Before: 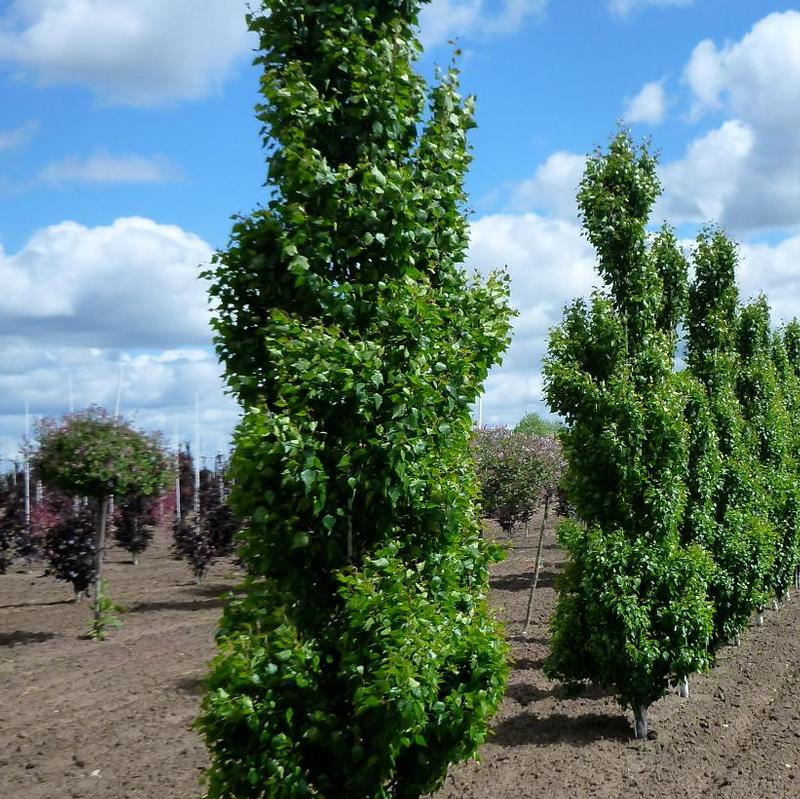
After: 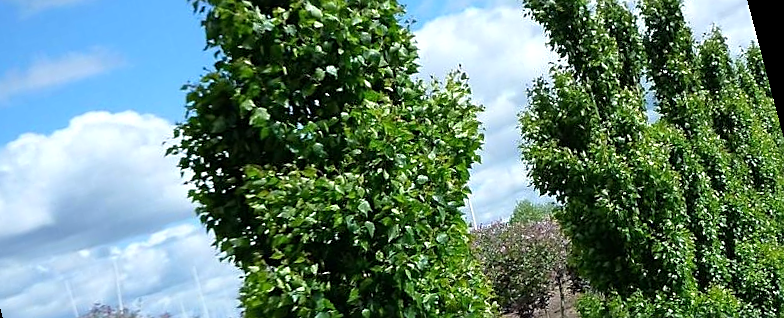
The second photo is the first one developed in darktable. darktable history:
rotate and perspective: rotation -14.8°, crop left 0.1, crop right 0.903, crop top 0.25, crop bottom 0.748
crop and rotate: top 4.848%, bottom 29.503%
levels: levels [0, 0.476, 0.951]
sharpen: on, module defaults
